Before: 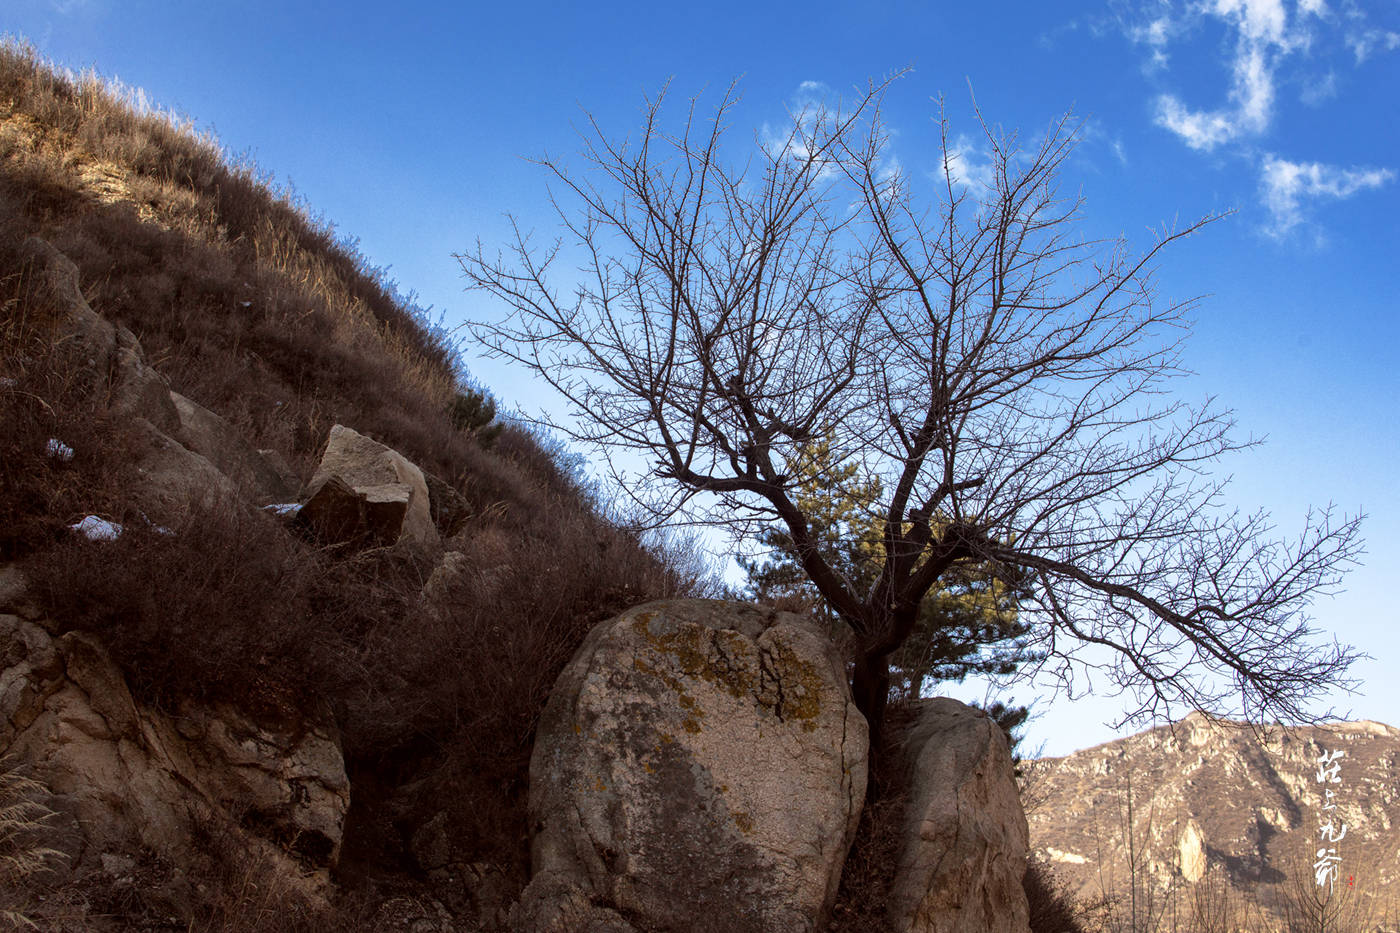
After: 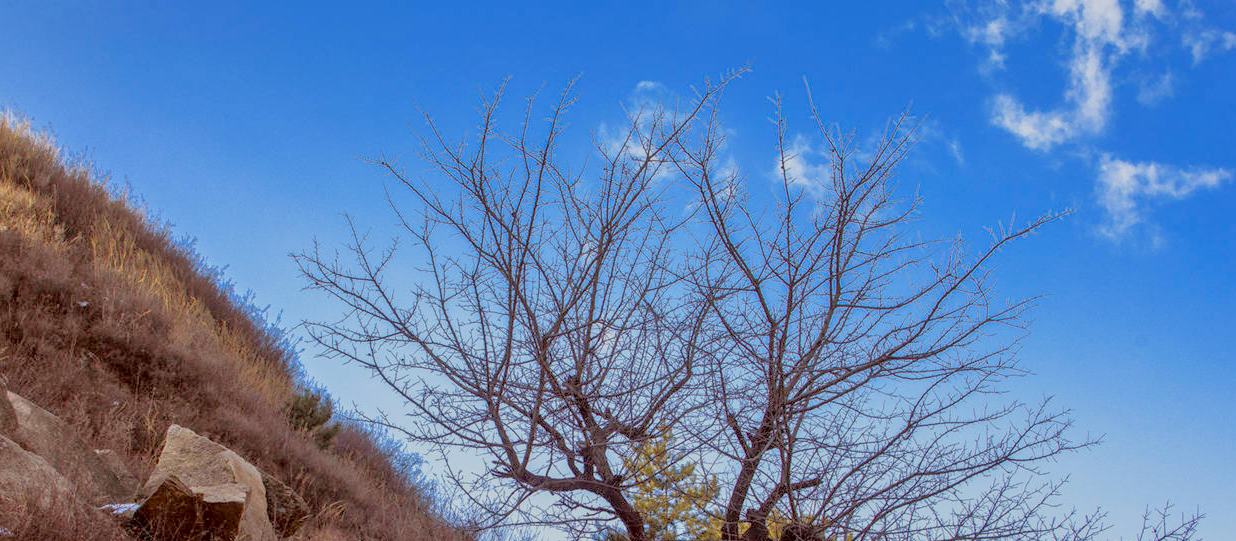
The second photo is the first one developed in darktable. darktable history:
color balance rgb: perceptual saturation grading › global saturation 19.611%, contrast -29.385%
crop and rotate: left 11.667%, bottom 42.01%
local contrast: on, module defaults
tone equalizer: -7 EV 0.16 EV, -6 EV 0.607 EV, -5 EV 1.18 EV, -4 EV 1.33 EV, -3 EV 1.14 EV, -2 EV 0.6 EV, -1 EV 0.159 EV
